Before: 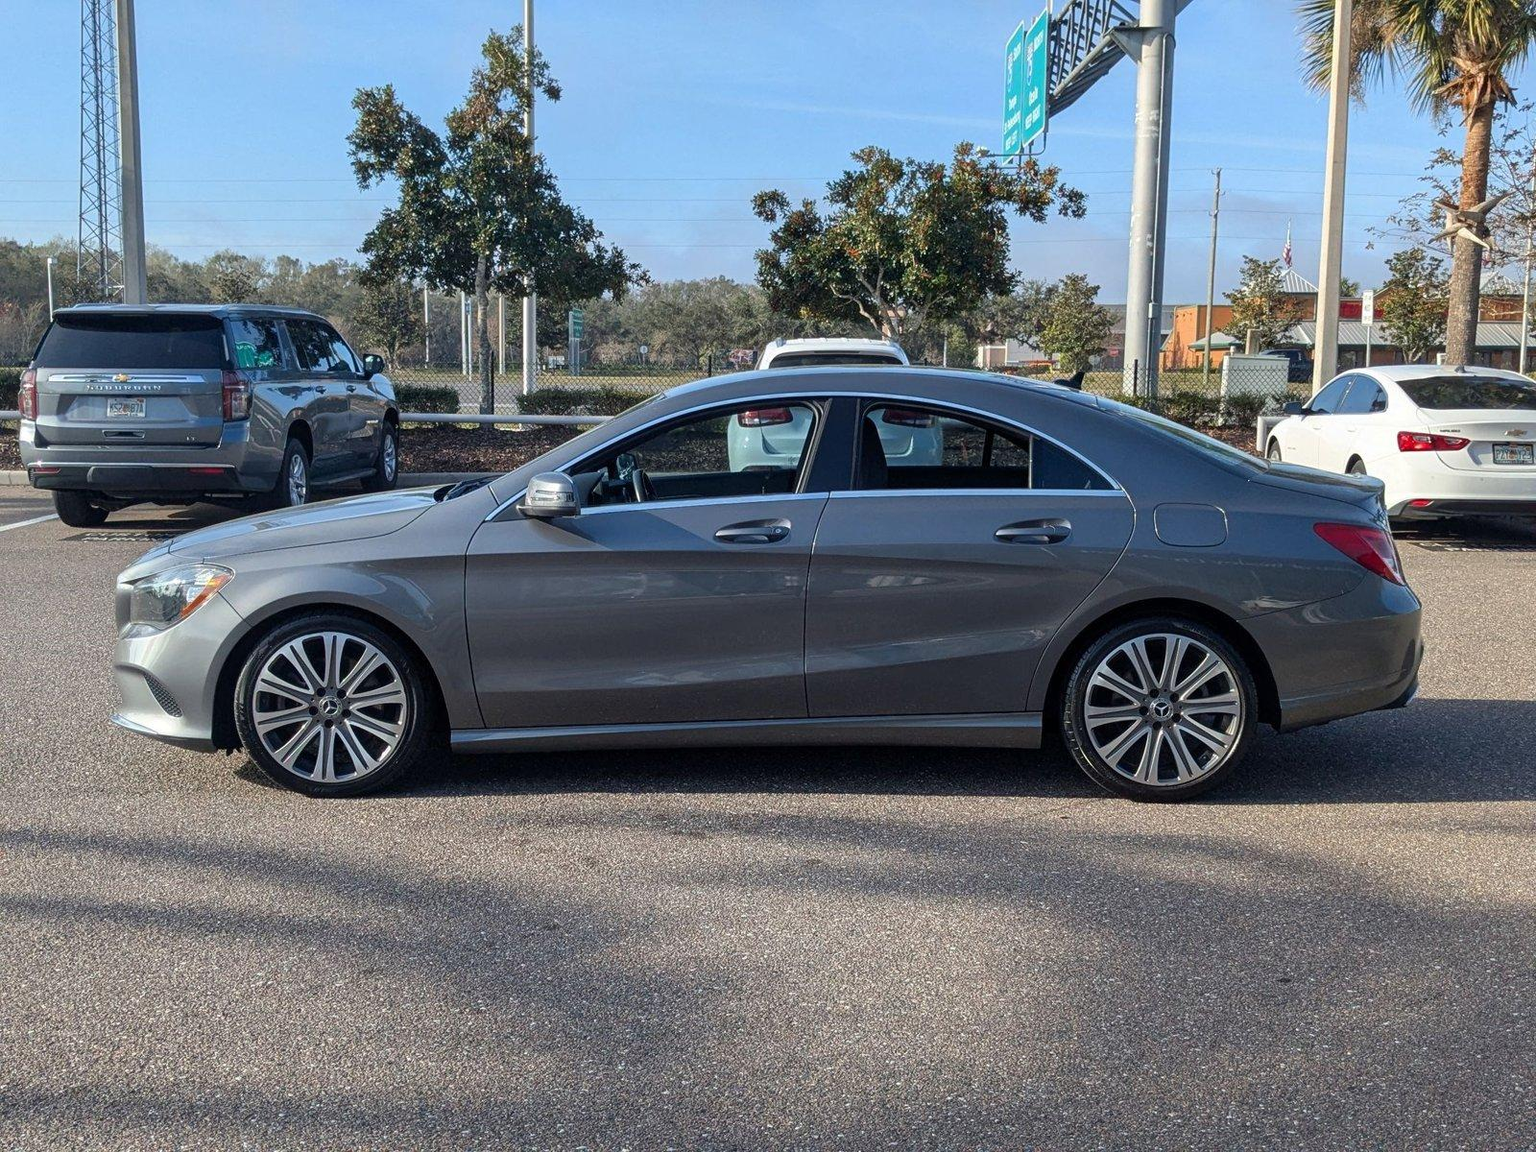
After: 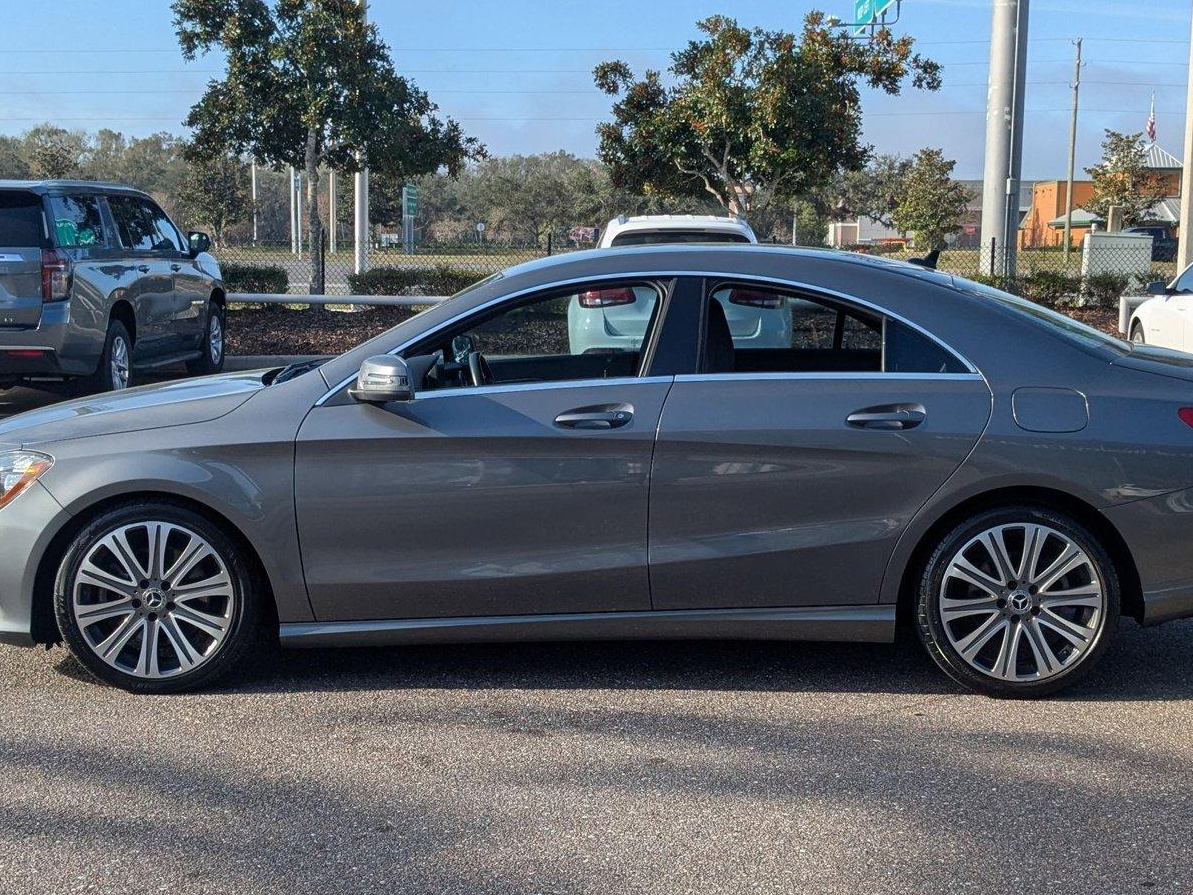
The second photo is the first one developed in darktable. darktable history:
crop and rotate: left 11.928%, top 11.471%, right 13.496%, bottom 13.916%
